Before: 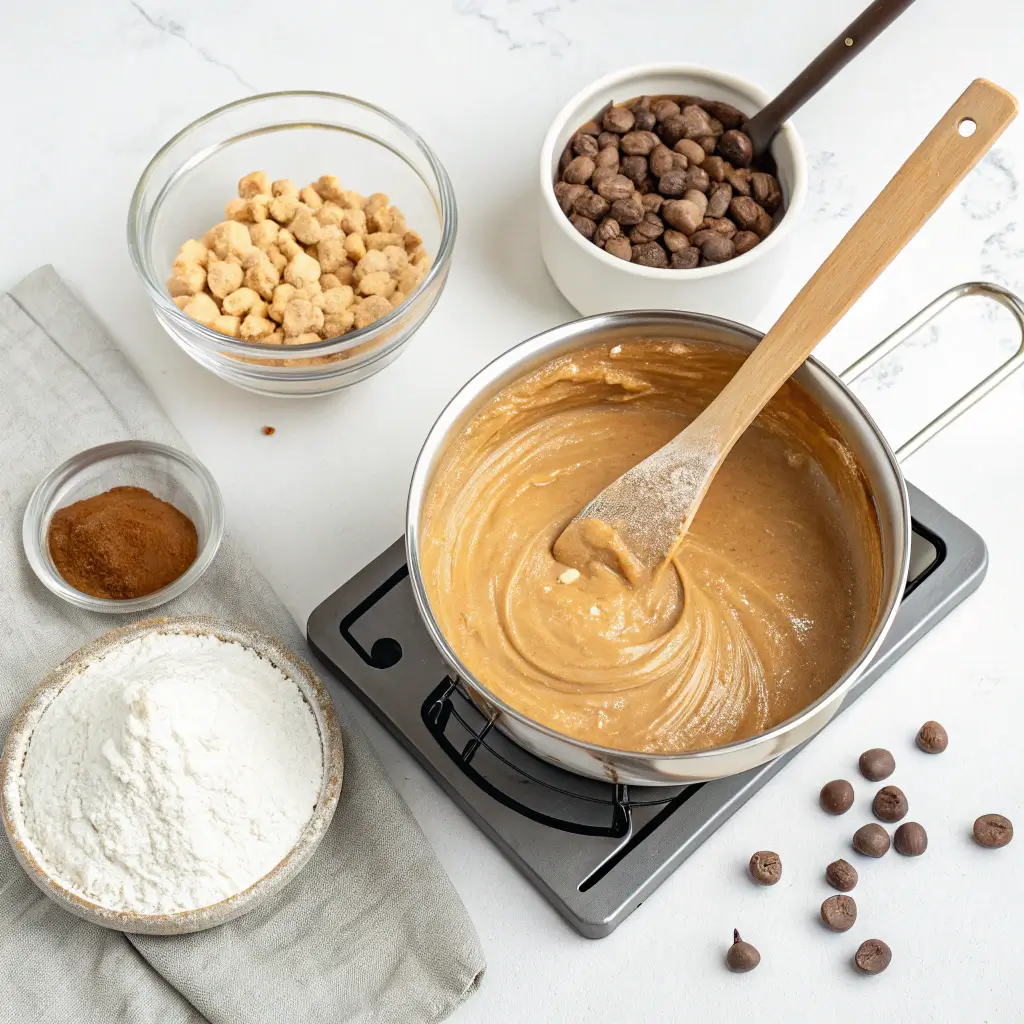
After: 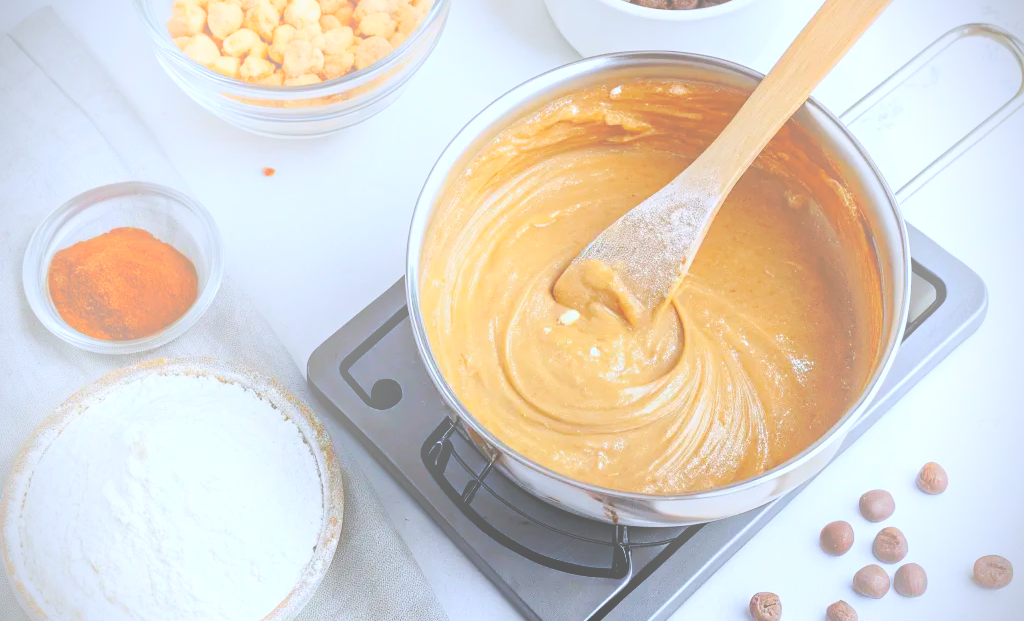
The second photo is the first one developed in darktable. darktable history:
bloom: size 40%
vignetting: dithering 8-bit output, unbound false
white balance: red 0.948, green 1.02, blue 1.176
base curve: curves: ch0 [(0, 0) (0.073, 0.04) (0.157, 0.139) (0.492, 0.492) (0.758, 0.758) (1, 1)], preserve colors none
crop and rotate: top 25.357%, bottom 13.942%
